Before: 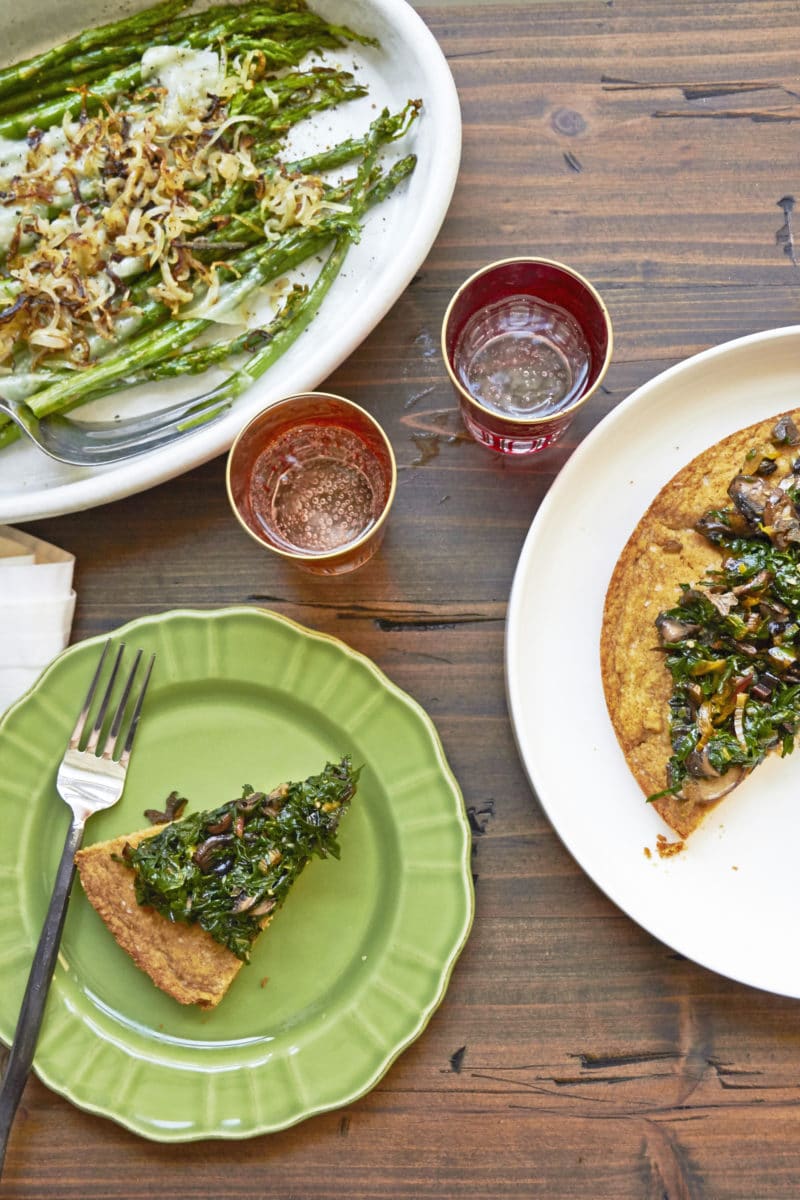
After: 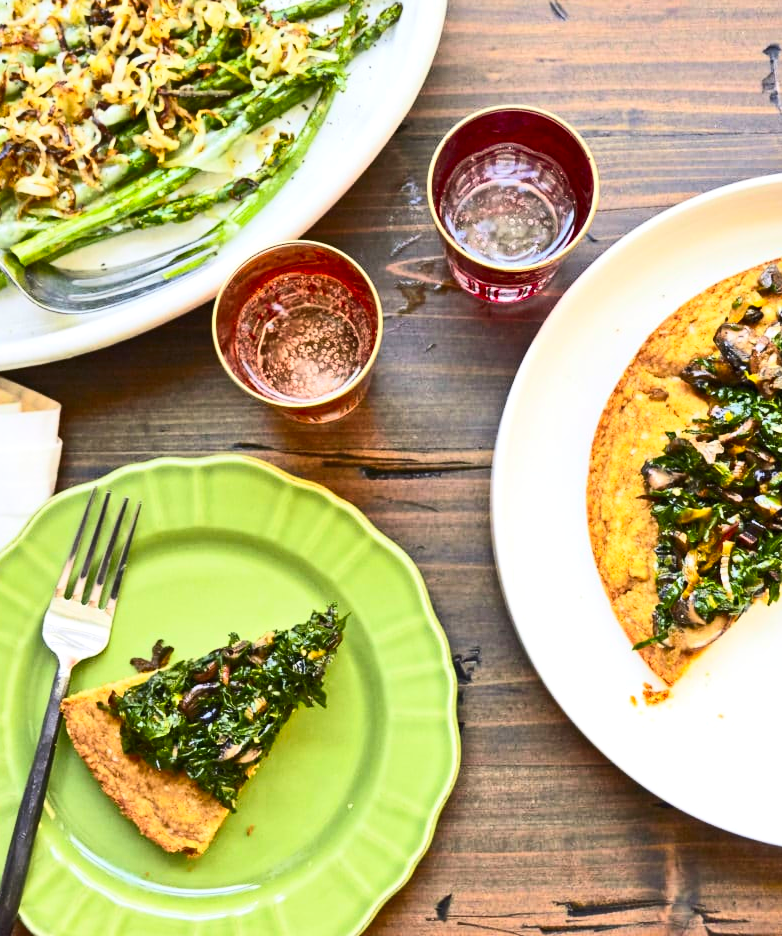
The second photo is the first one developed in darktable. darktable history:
crop and rotate: left 1.865%, top 12.735%, right 0.262%, bottom 9.198%
contrast brightness saturation: contrast 0.185, saturation 0.298
tone equalizer: -8 EV 0.006 EV, -7 EV -0.029 EV, -6 EV 0.018 EV, -5 EV 0.031 EV, -4 EV 0.297 EV, -3 EV 0.659 EV, -2 EV 0.575 EV, -1 EV 0.183 EV, +0 EV 0.039 EV, edges refinement/feathering 500, mask exposure compensation -1.57 EV, preserve details no
exposure: exposure -0.02 EV, compensate exposure bias true, compensate highlight preservation false
